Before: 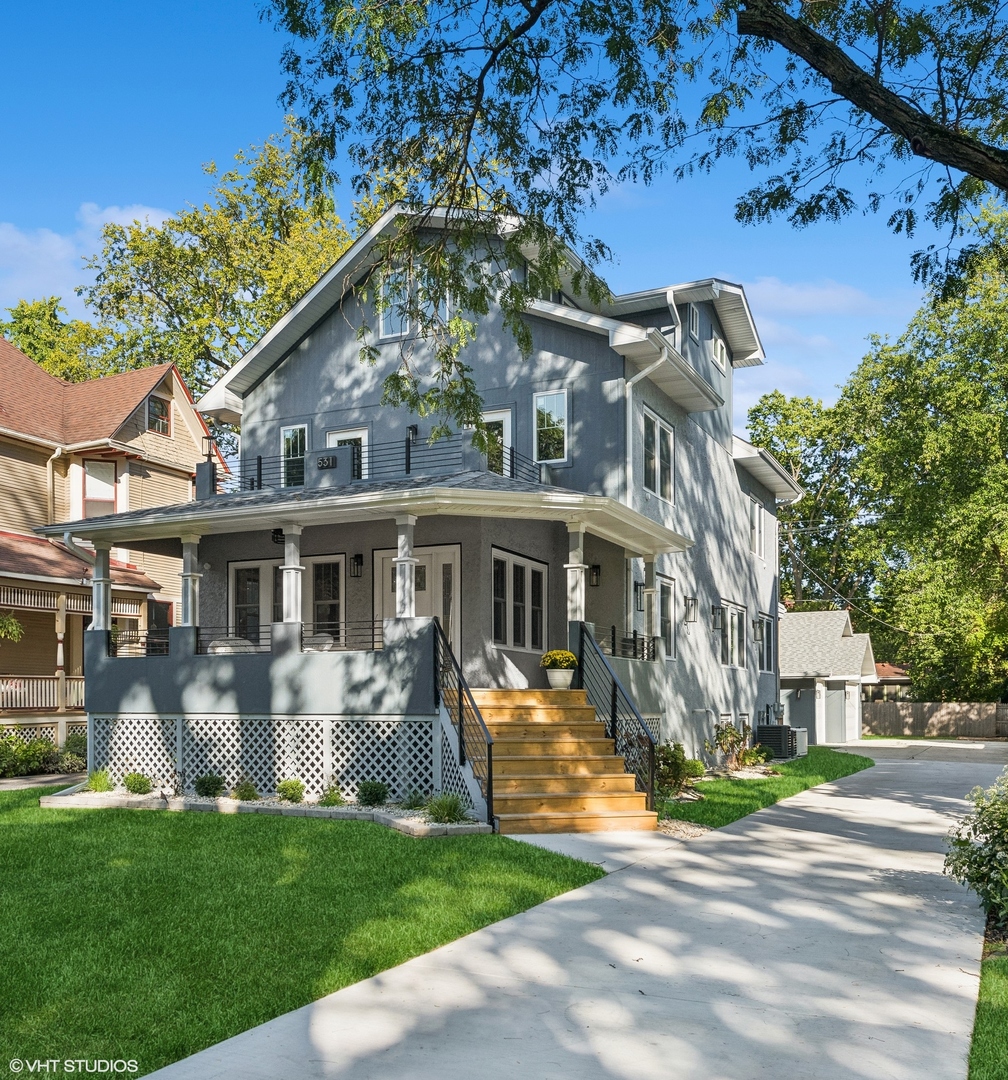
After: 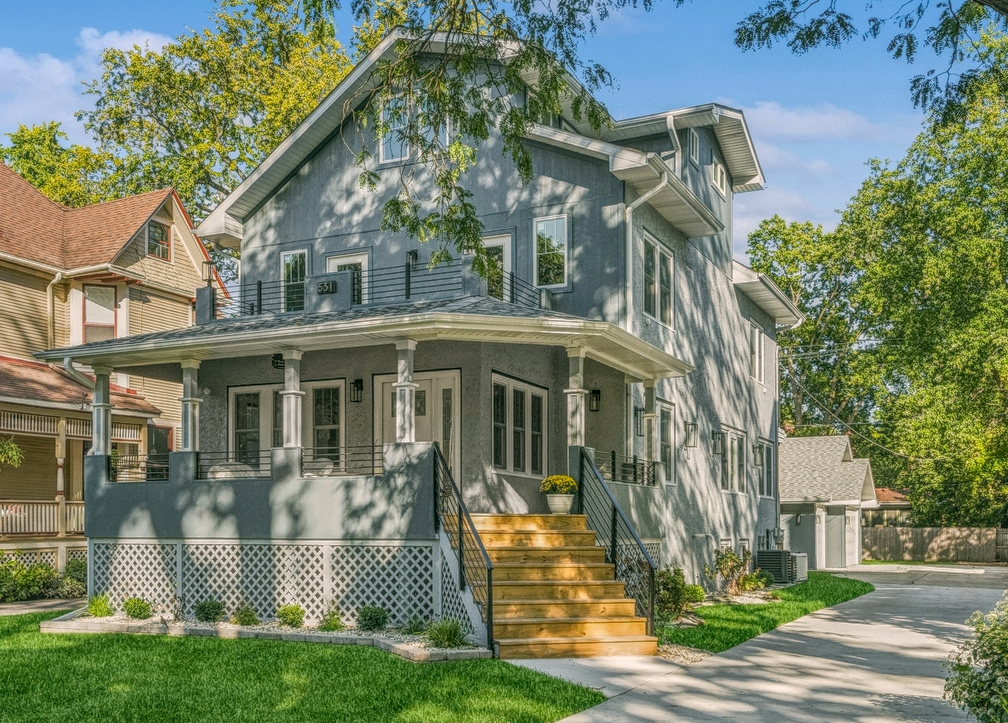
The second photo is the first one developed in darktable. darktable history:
color correction: highlights a* 4.33, highlights b* 4.93, shadows a* -7.49, shadows b* 5
crop: top 16.266%, bottom 16.789%
local contrast: highlights 20%, shadows 28%, detail 201%, midtone range 0.2
